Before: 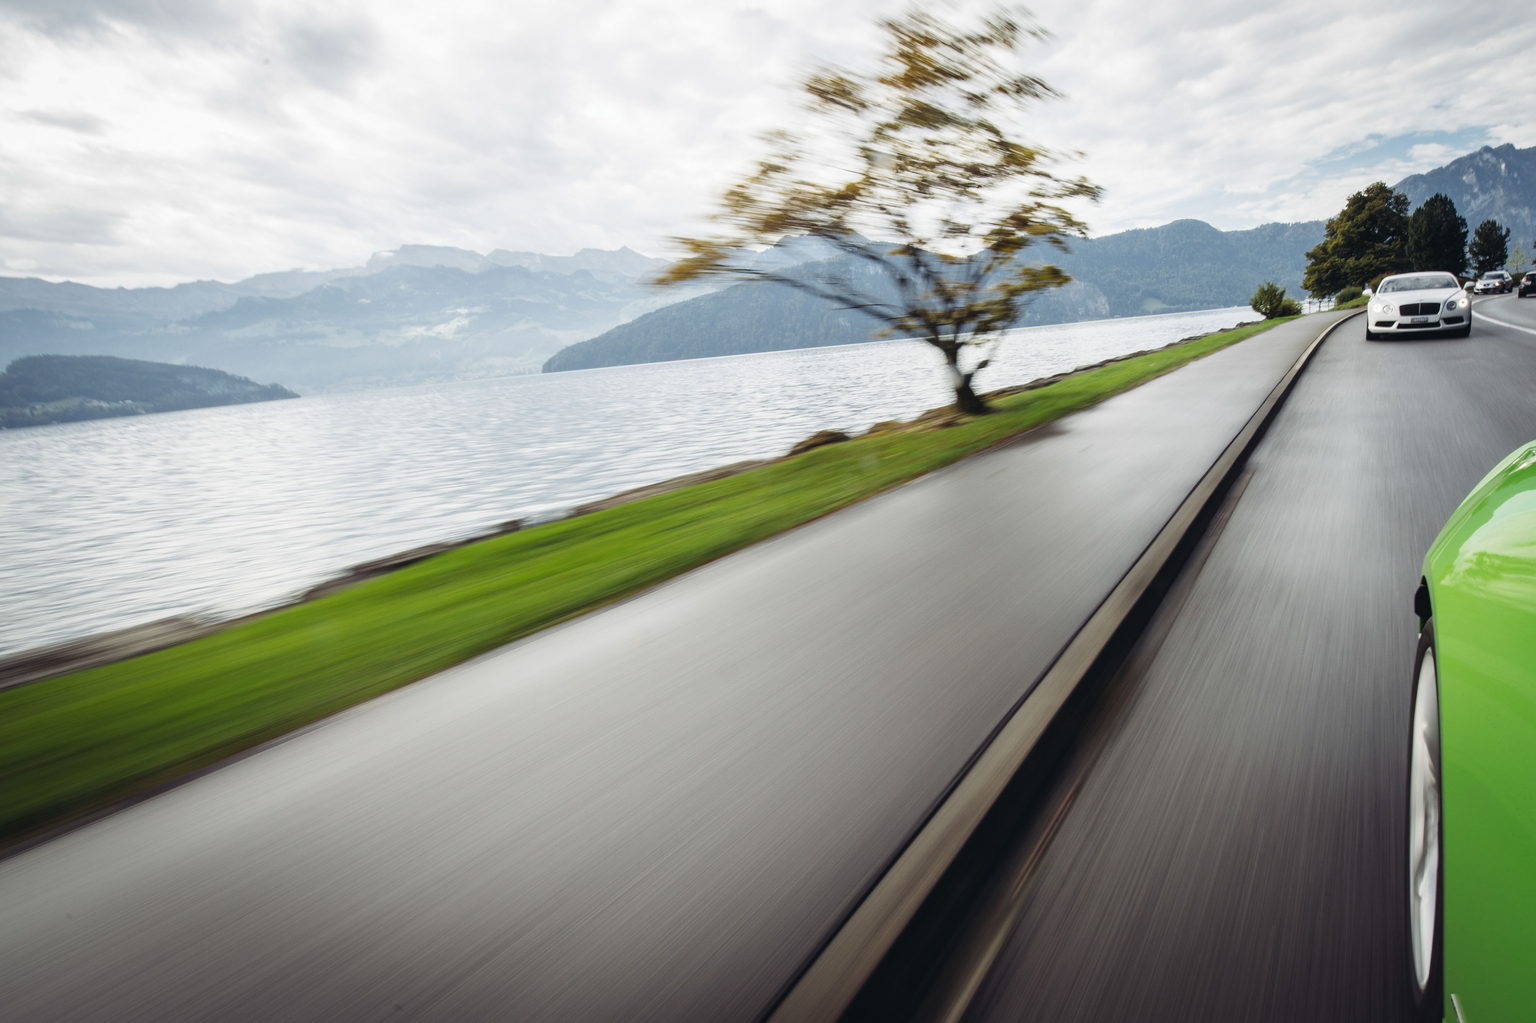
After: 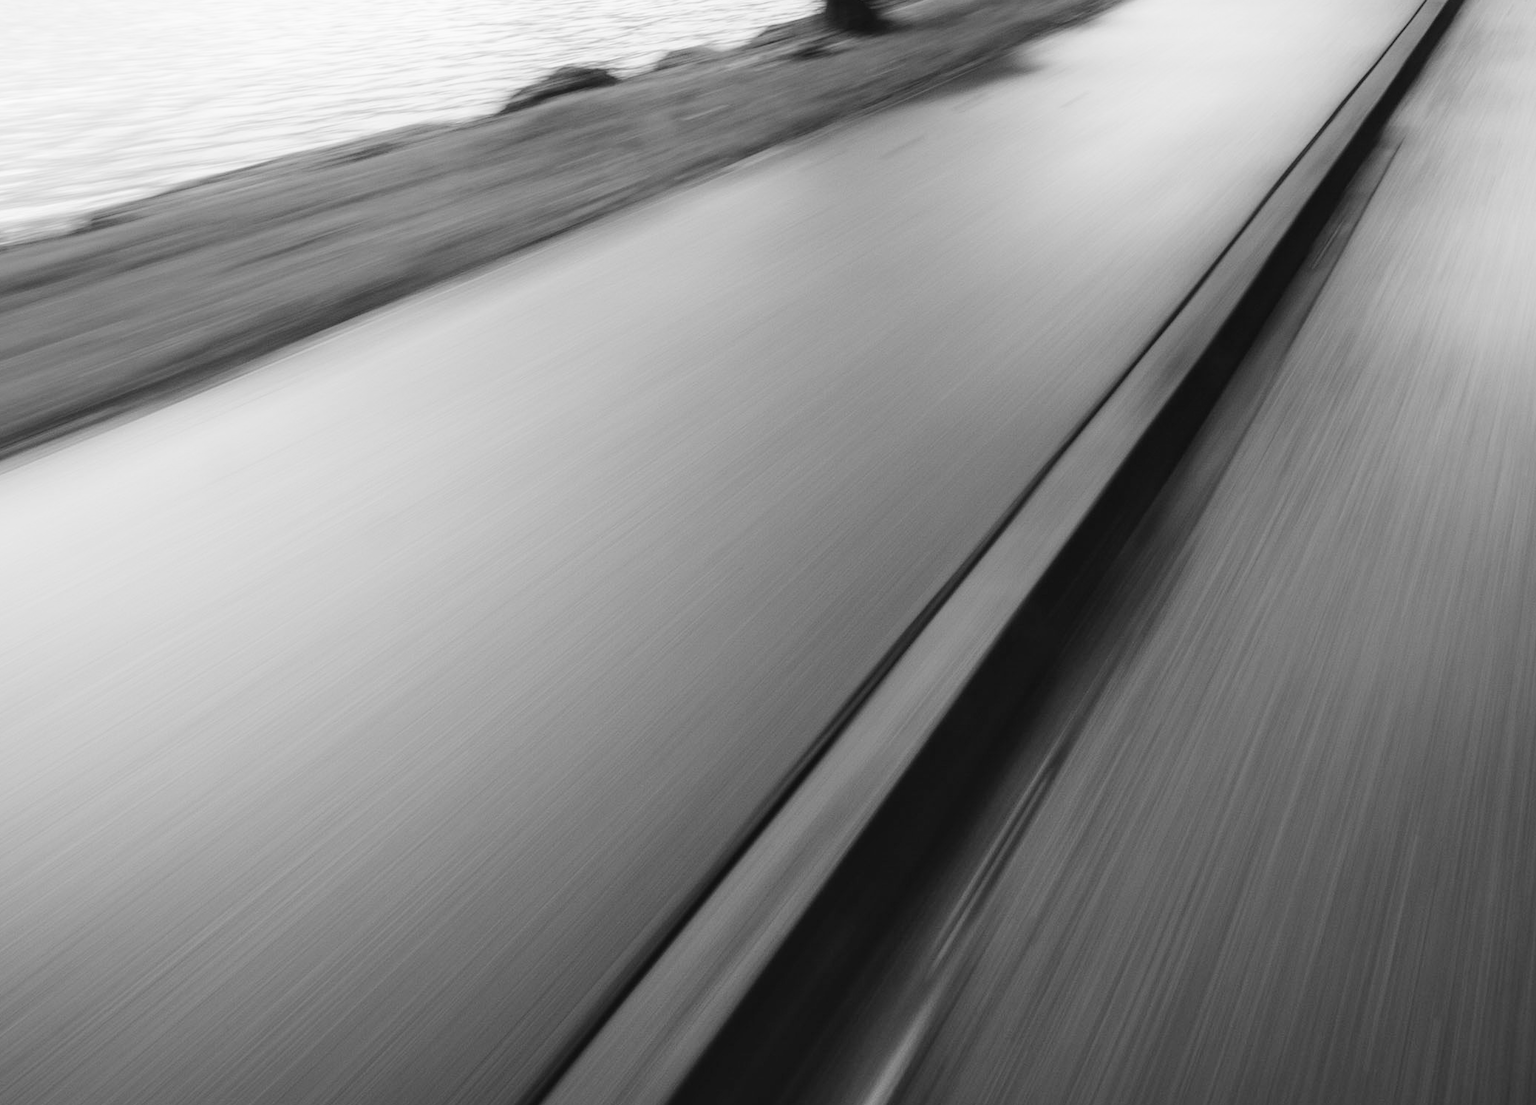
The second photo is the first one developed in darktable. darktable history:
color calibration: illuminant as shot in camera, x 0.369, y 0.376, temperature 4328.46 K, gamut compression 3
shadows and highlights: highlights 70.7, soften with gaussian
crop: left 34.479%, top 38.822%, right 13.718%, bottom 5.172%
monochrome: on, module defaults
